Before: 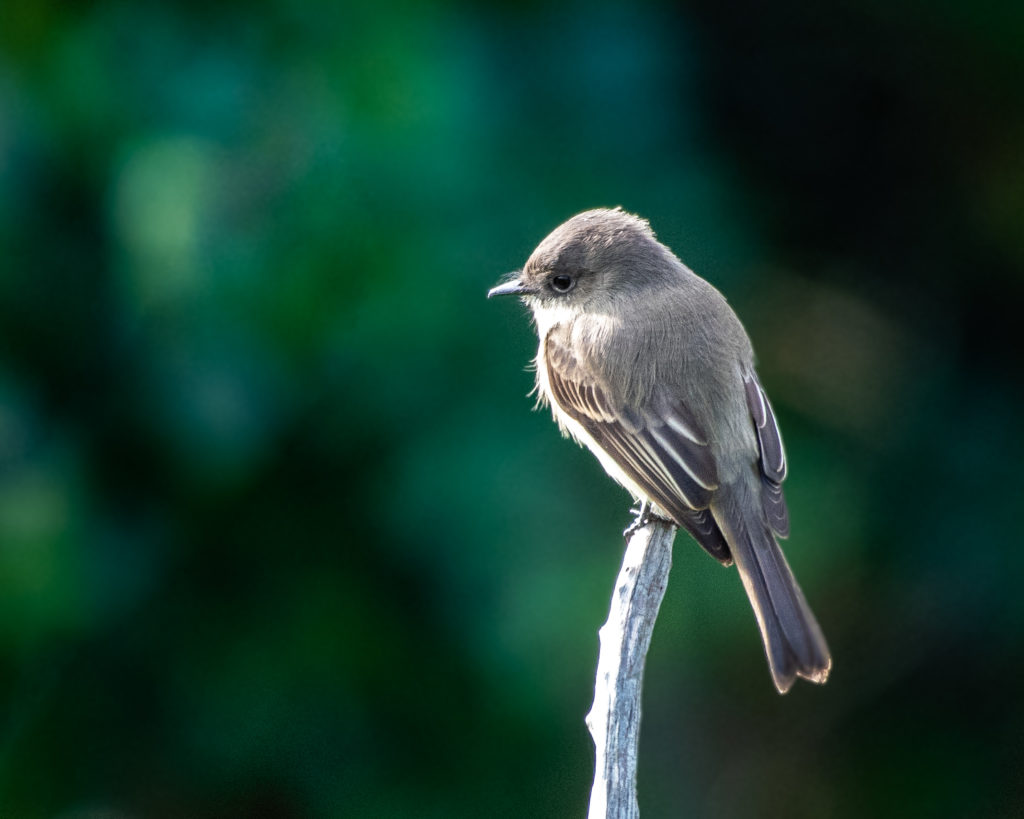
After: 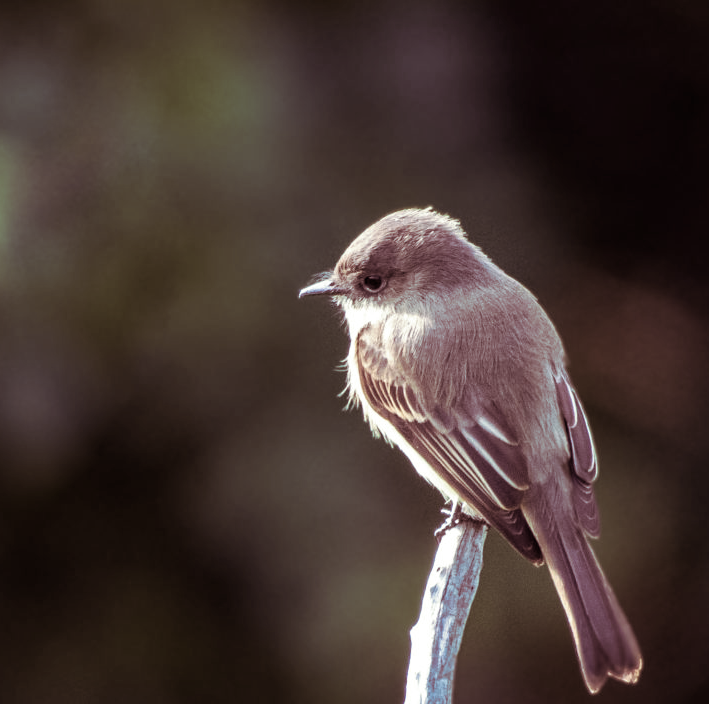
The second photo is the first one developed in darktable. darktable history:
split-toning: on, module defaults
crop: left 18.479%, right 12.2%, bottom 13.971%
